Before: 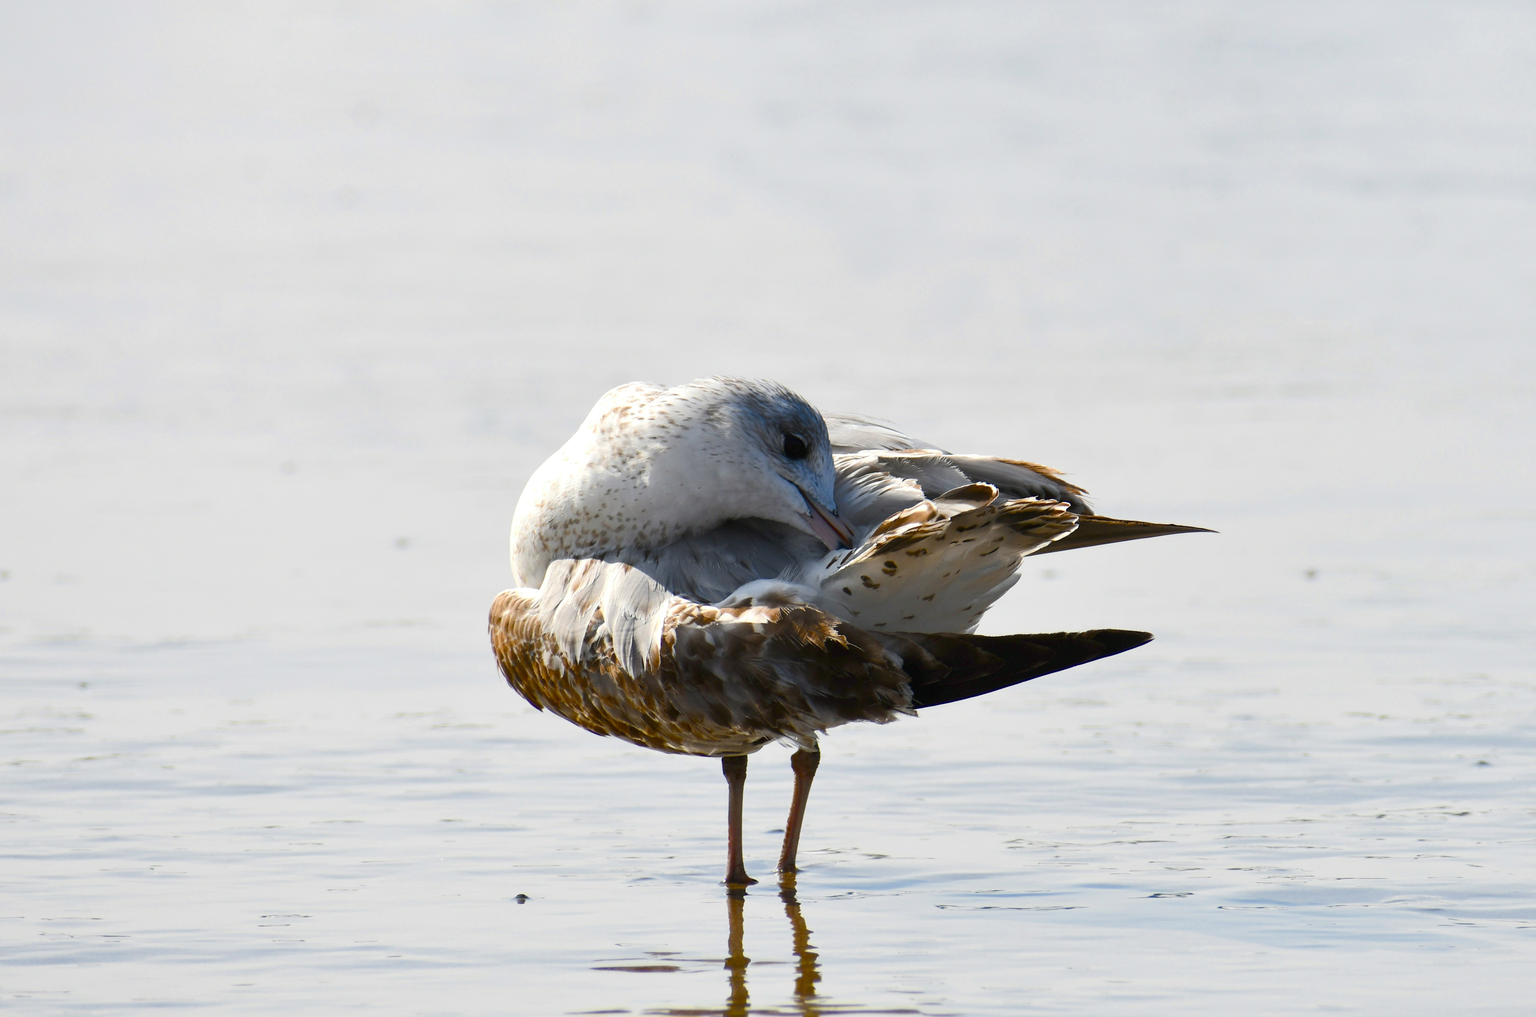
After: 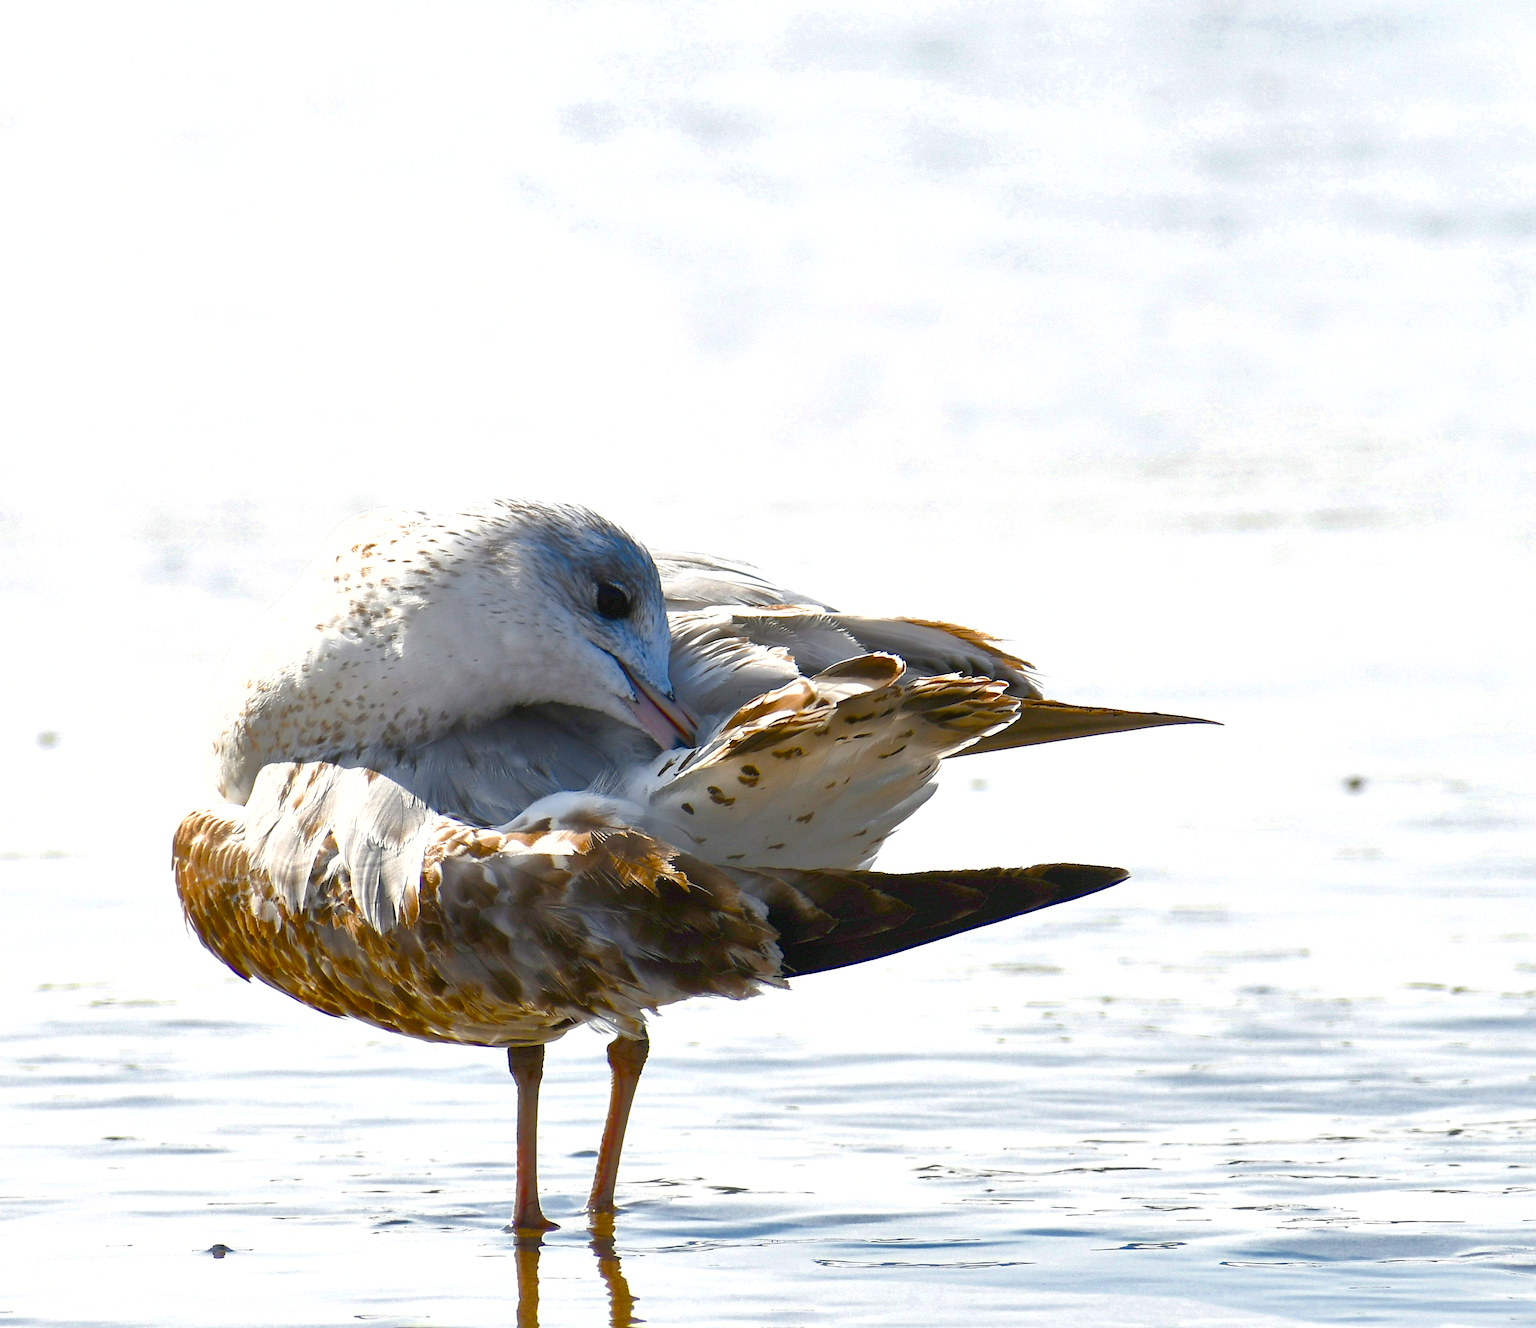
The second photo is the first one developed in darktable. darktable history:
exposure: black level correction 0, exposure 0.5 EV, compensate highlight preservation false
shadows and highlights: highlights -60
crop and rotate: left 24.034%, top 2.838%, right 6.406%, bottom 6.299%
sharpen: on, module defaults
color balance rgb: perceptual saturation grading › global saturation 20%, perceptual saturation grading › highlights -25%, perceptual saturation grading › shadows 25%
